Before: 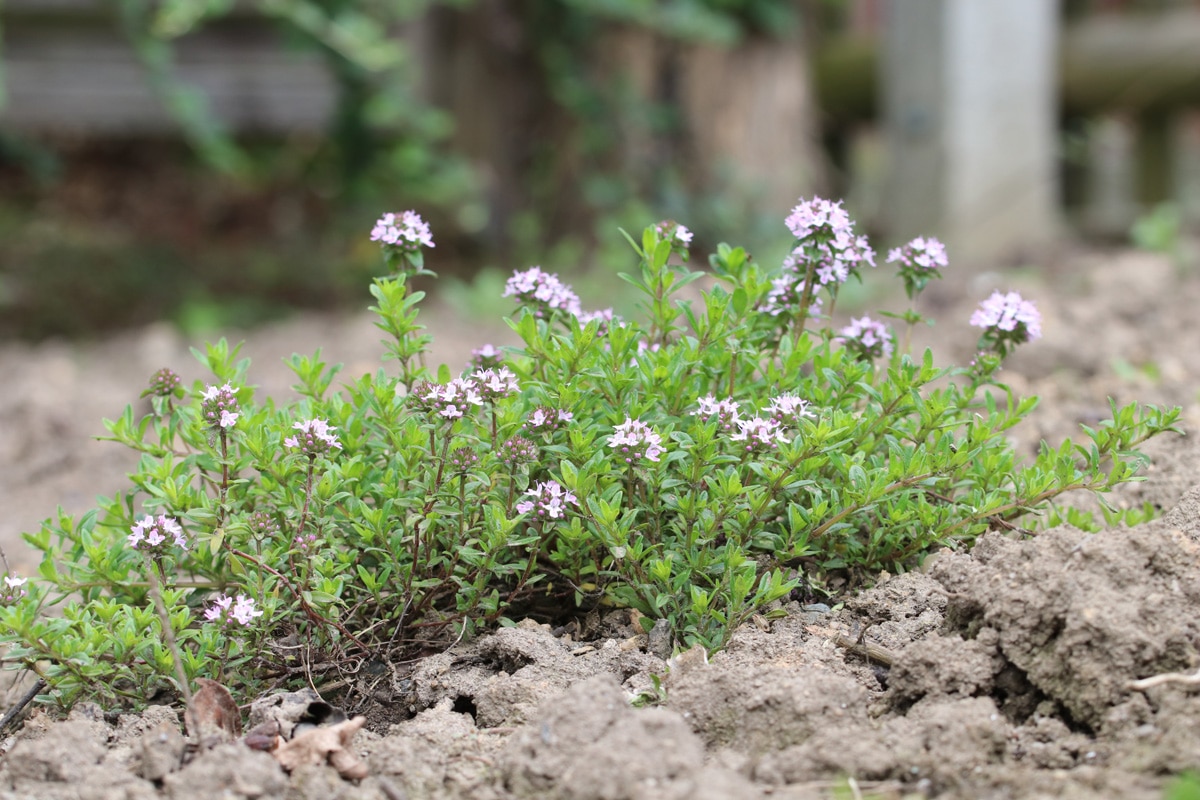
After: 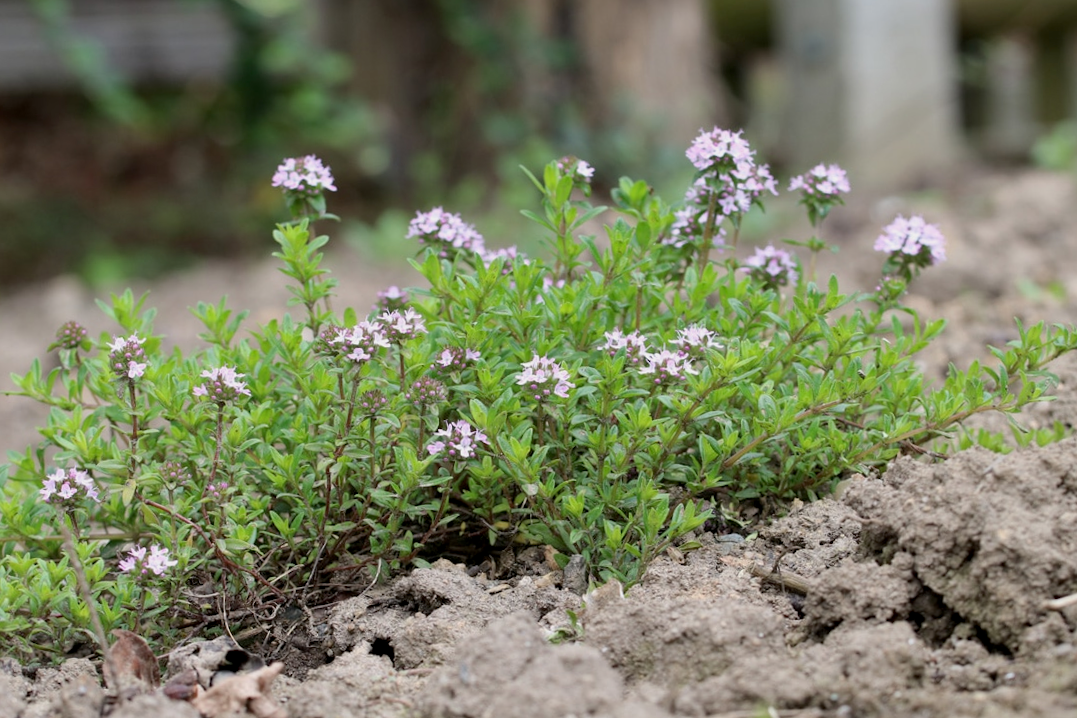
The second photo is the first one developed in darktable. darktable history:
exposure: black level correction 0.006, exposure -0.226 EV, compensate highlight preservation false
crop and rotate: angle 1.96°, left 5.673%, top 5.673%
